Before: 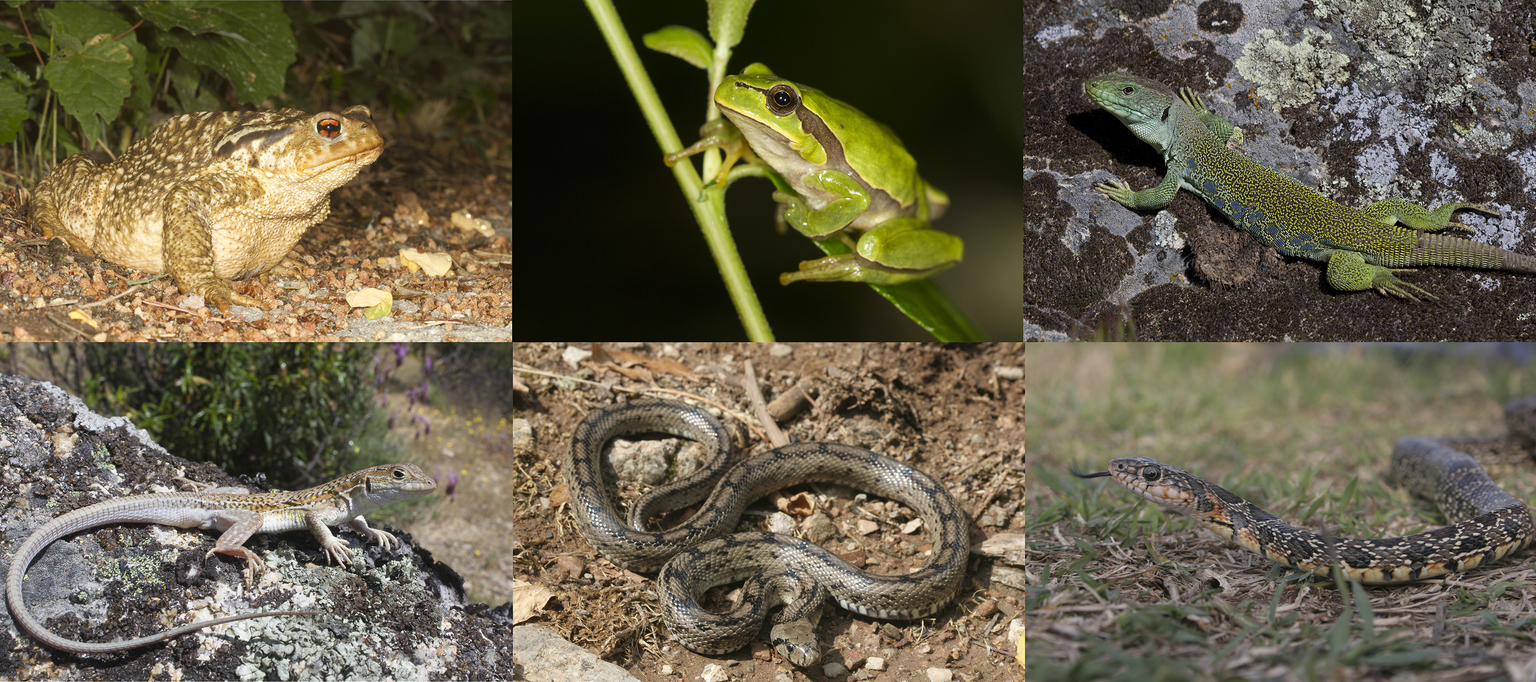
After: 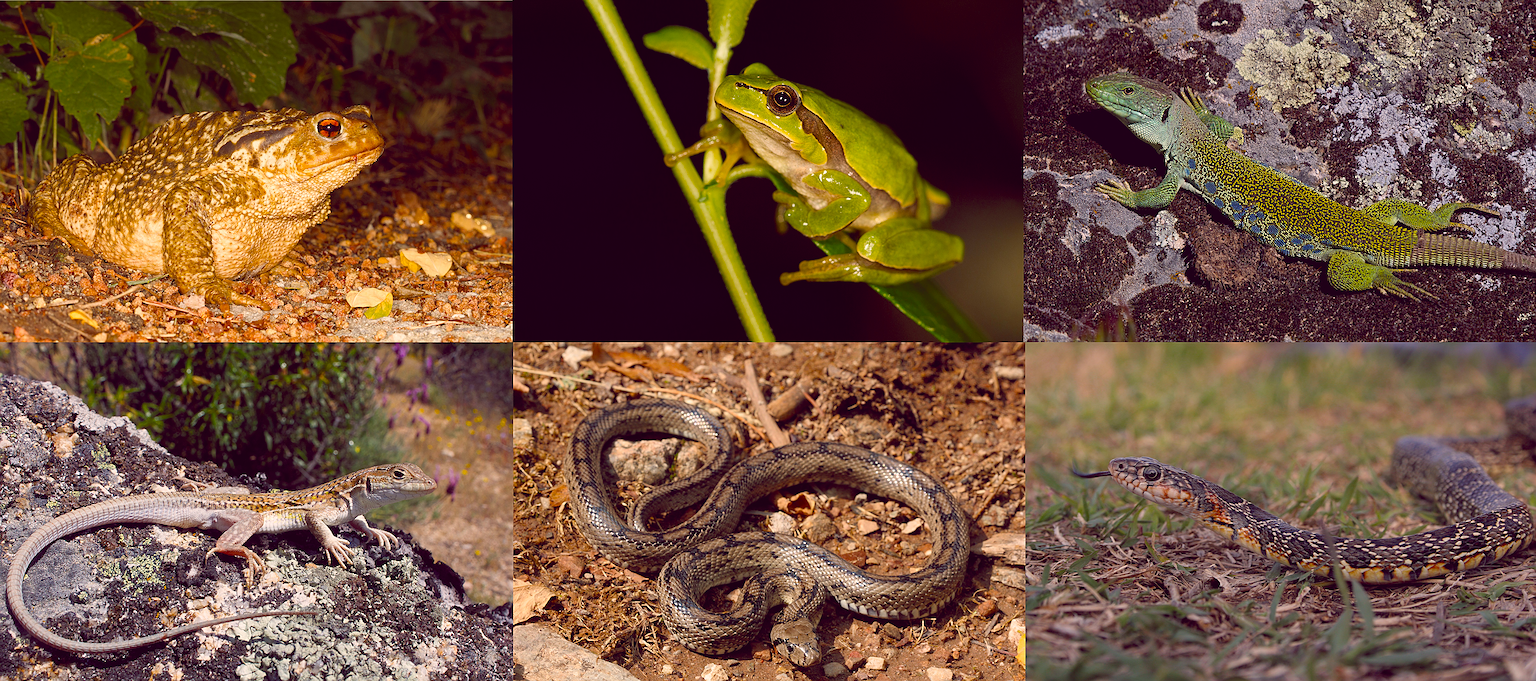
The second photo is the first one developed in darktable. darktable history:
color balance rgb: highlights gain › chroma 3.05%, highlights gain › hue 60.15°, global offset › chroma 0.28%, global offset › hue 317.29°, perceptual saturation grading › global saturation 19.424%, global vibrance 15.98%, saturation formula JzAzBz (2021)
sharpen: on, module defaults
